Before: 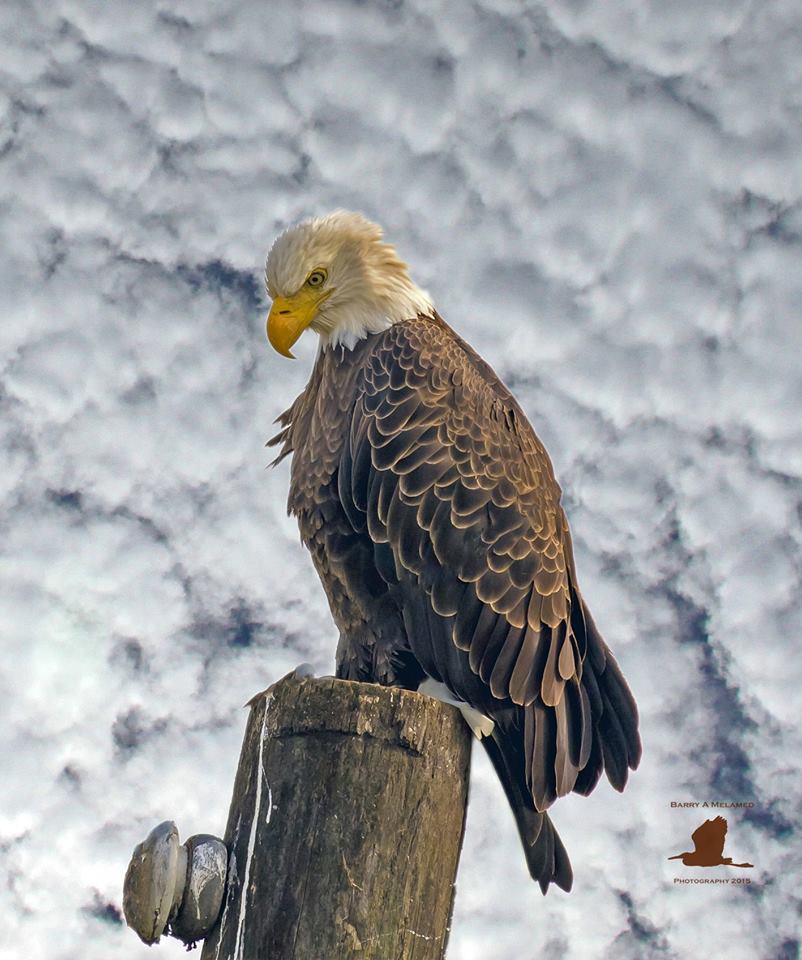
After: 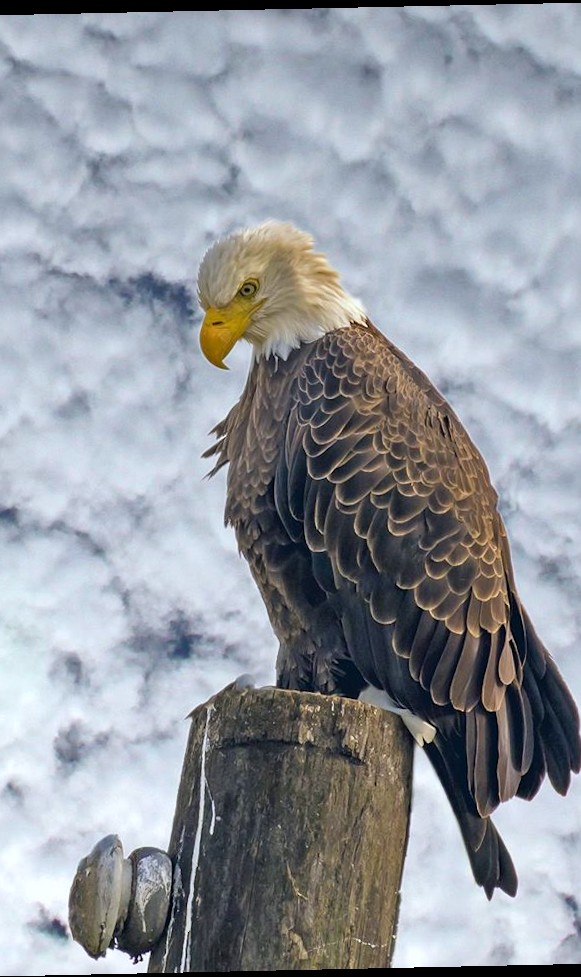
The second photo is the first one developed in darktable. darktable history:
crop and rotate: left 9.061%, right 20.142%
white balance: red 0.974, blue 1.044
rotate and perspective: rotation -1.24°, automatic cropping off
base curve: curves: ch0 [(0, 0) (0.472, 0.508) (1, 1)]
